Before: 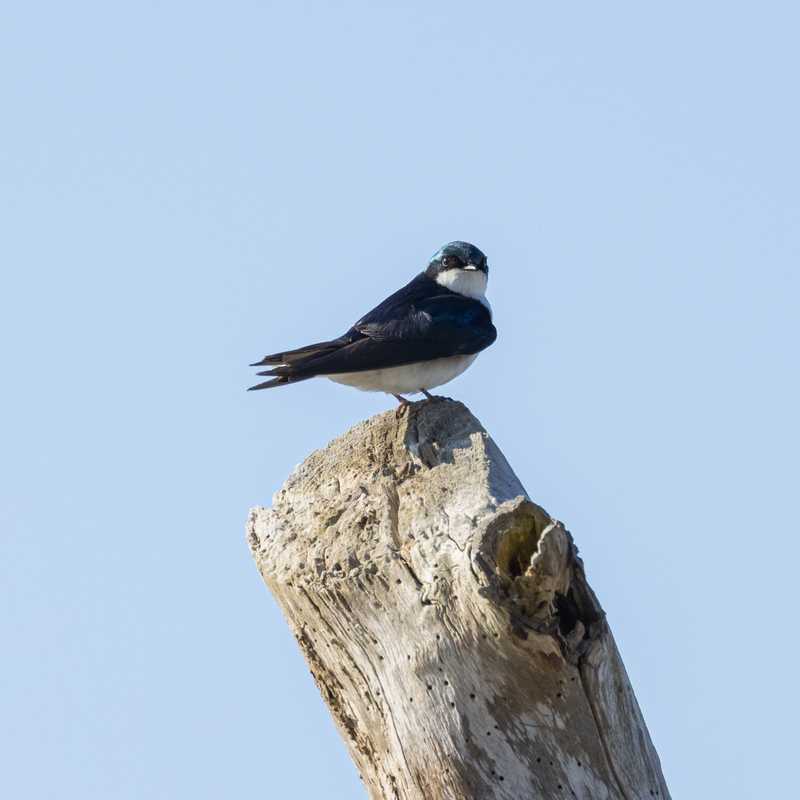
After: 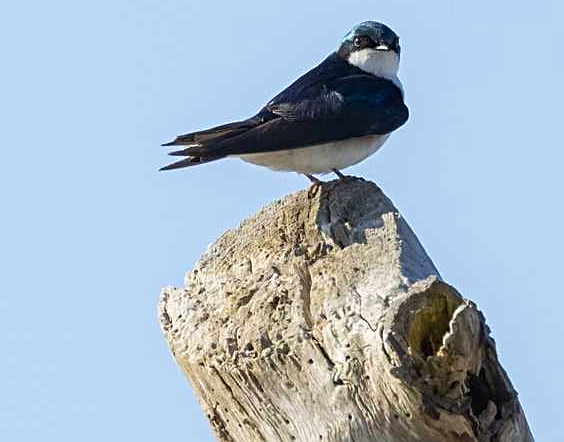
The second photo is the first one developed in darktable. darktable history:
color balance rgb: perceptual saturation grading › global saturation 10%, global vibrance 10%
sharpen: on, module defaults
crop: left 11.123%, top 27.61%, right 18.3%, bottom 17.034%
